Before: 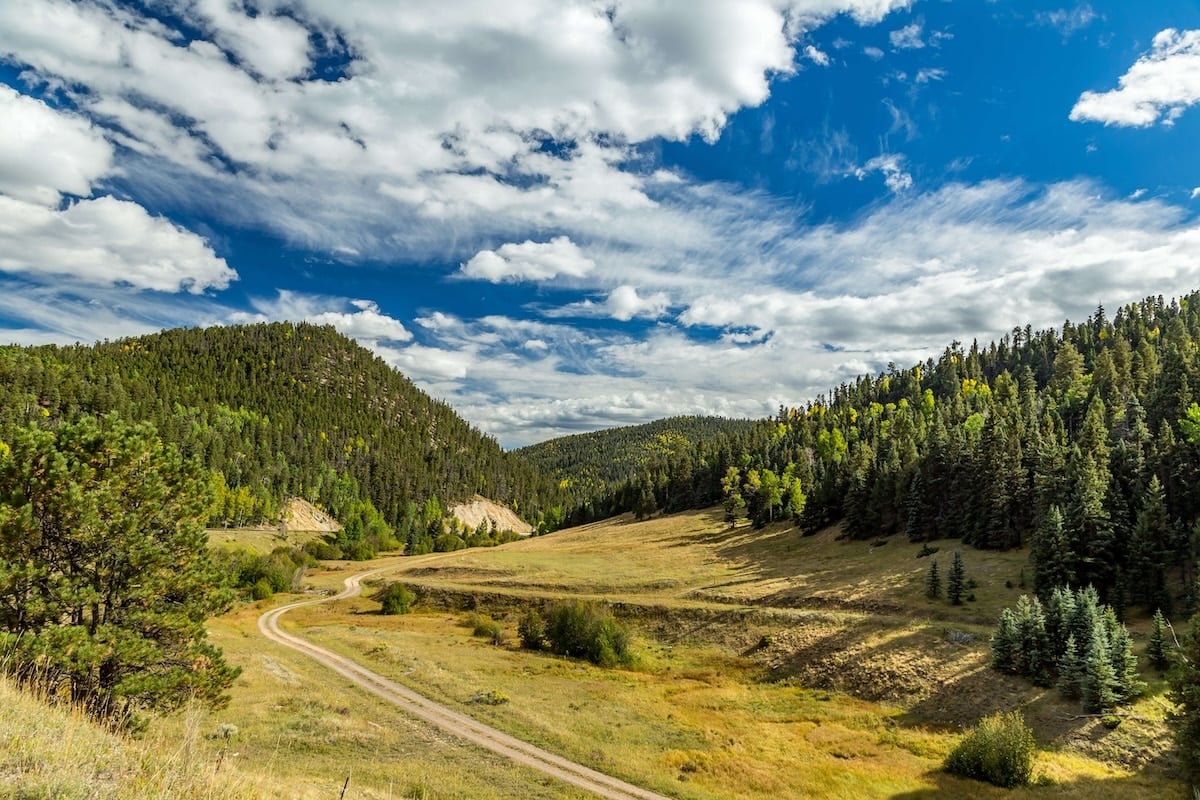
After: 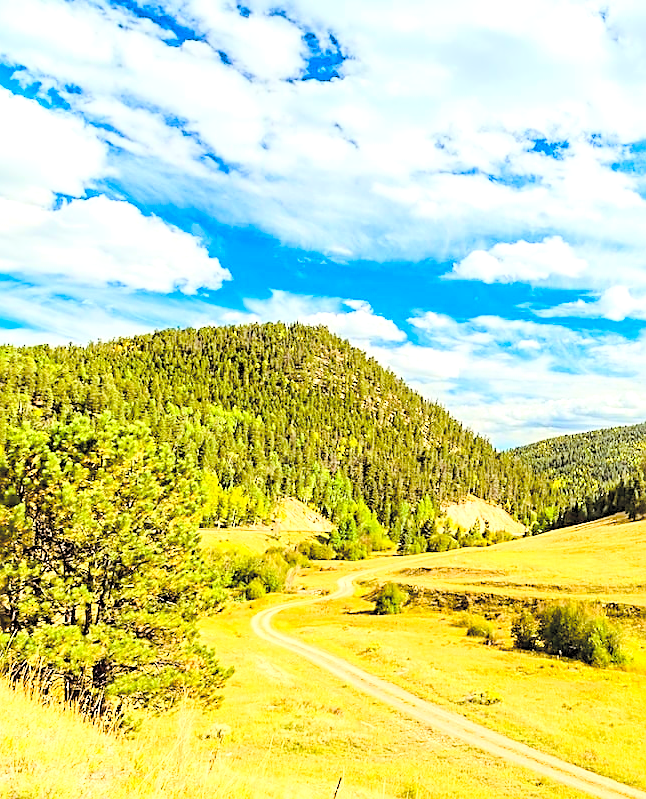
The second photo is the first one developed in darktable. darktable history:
tone equalizer: -7 EV 0.141 EV, -6 EV 0.574 EV, -5 EV 1.16 EV, -4 EV 1.34 EV, -3 EV 1.17 EV, -2 EV 0.6 EV, -1 EV 0.158 EV, edges refinement/feathering 500, mask exposure compensation -1.57 EV, preserve details no
crop: left 0.666%, right 45.489%, bottom 0.082%
color balance rgb: shadows lift › chroma 1.02%, shadows lift › hue 30.5°, power › chroma 0.678%, power › hue 60°, linear chroma grading › shadows 31.499%, linear chroma grading › global chroma -2.006%, linear chroma grading › mid-tones 4.245%, perceptual saturation grading › global saturation 20%, perceptual saturation grading › highlights -25.533%, perceptual saturation grading › shadows 24.638%, perceptual brilliance grading › global brilliance 10.215%, perceptual brilliance grading › shadows 15.358%, global vibrance 30.559%
sharpen: on, module defaults
contrast brightness saturation: brightness 0.289
